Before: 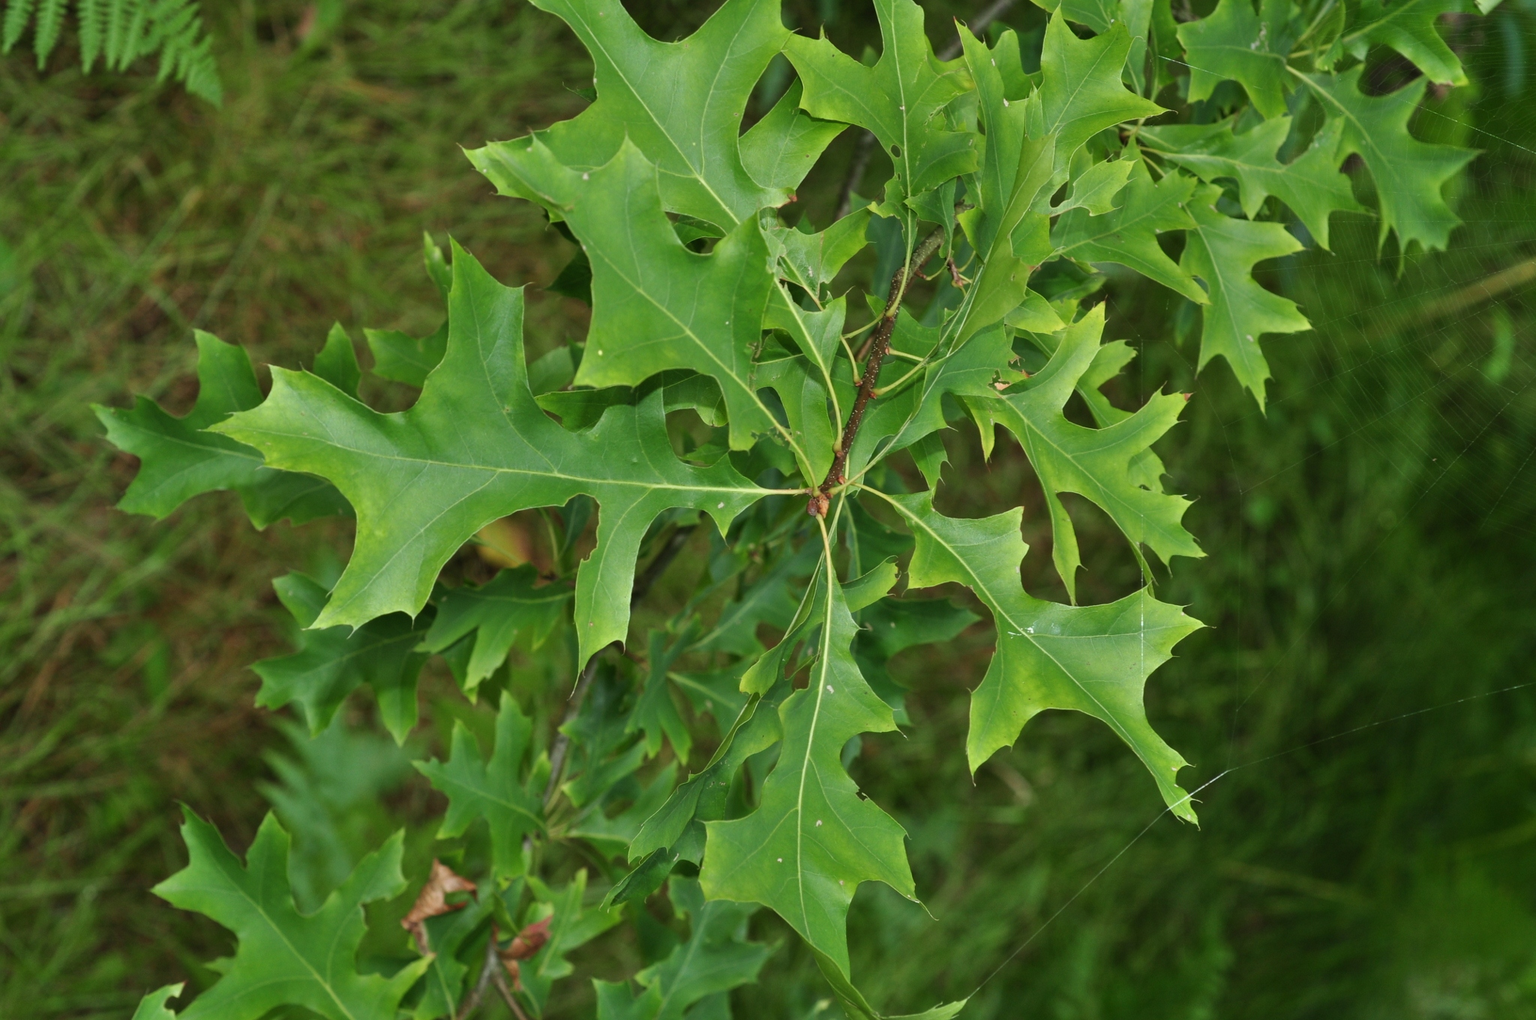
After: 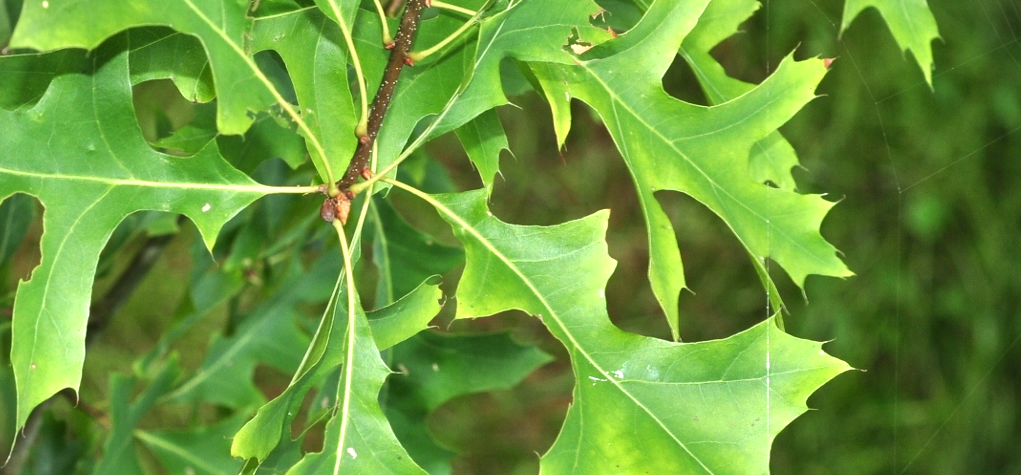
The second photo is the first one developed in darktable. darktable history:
exposure: black level correction 0.001, exposure 0.964 EV, compensate highlight preservation false
crop: left 36.901%, top 34.269%, right 13.223%, bottom 30.773%
vignetting: fall-off start 100.52%, brightness -0.471, width/height ratio 1.324
